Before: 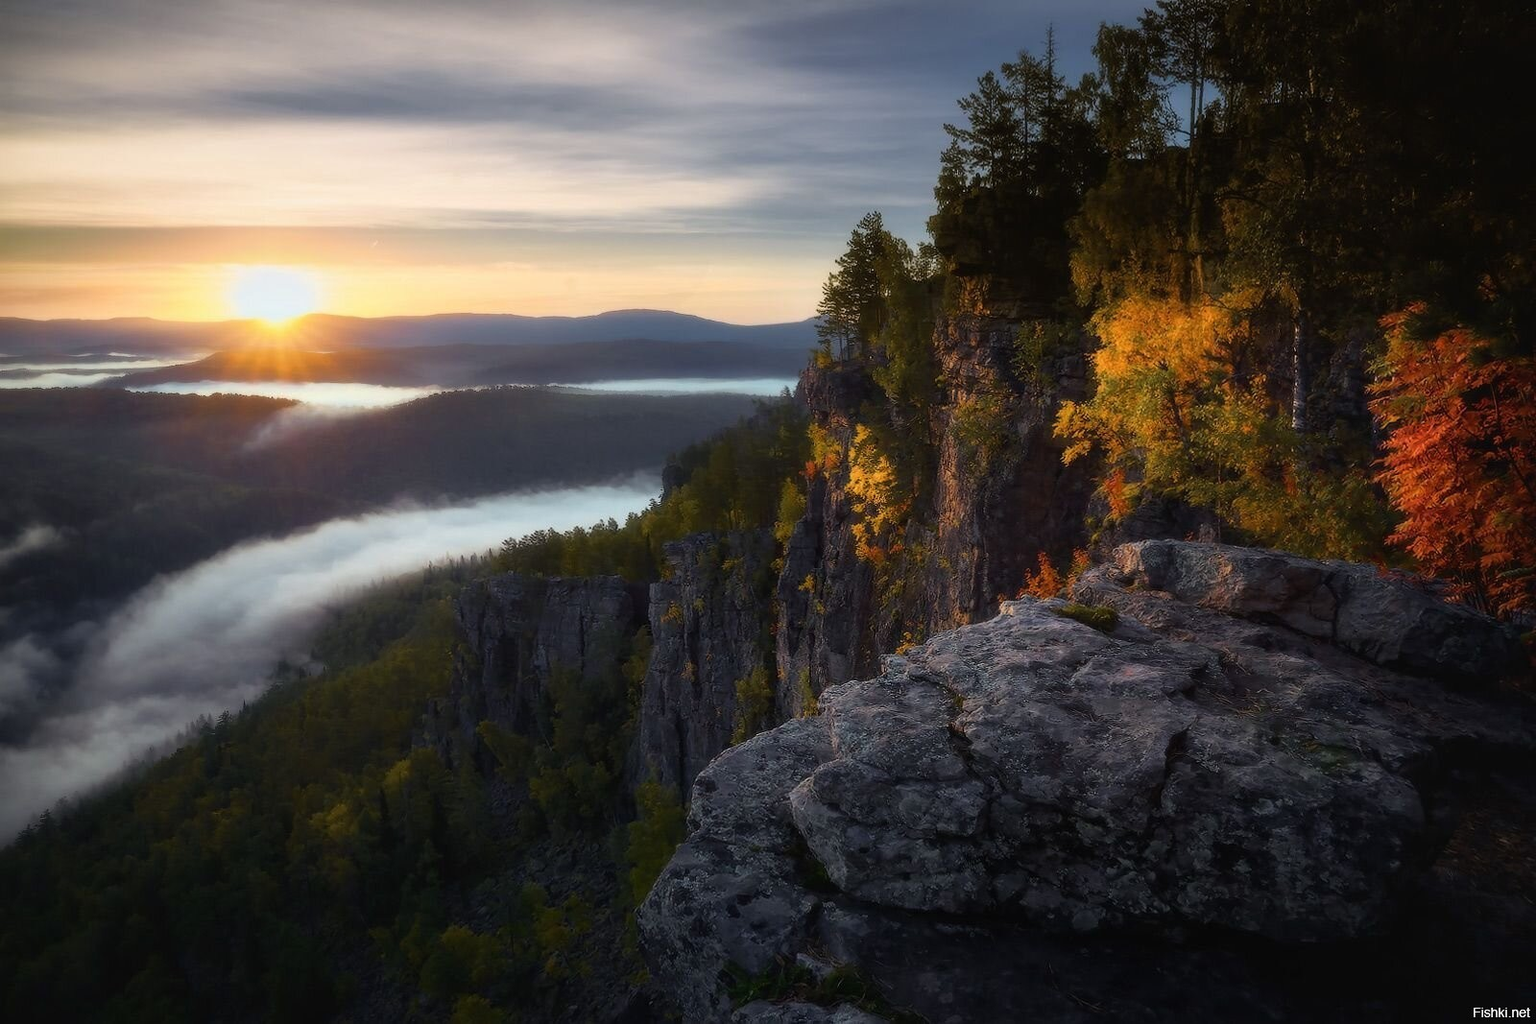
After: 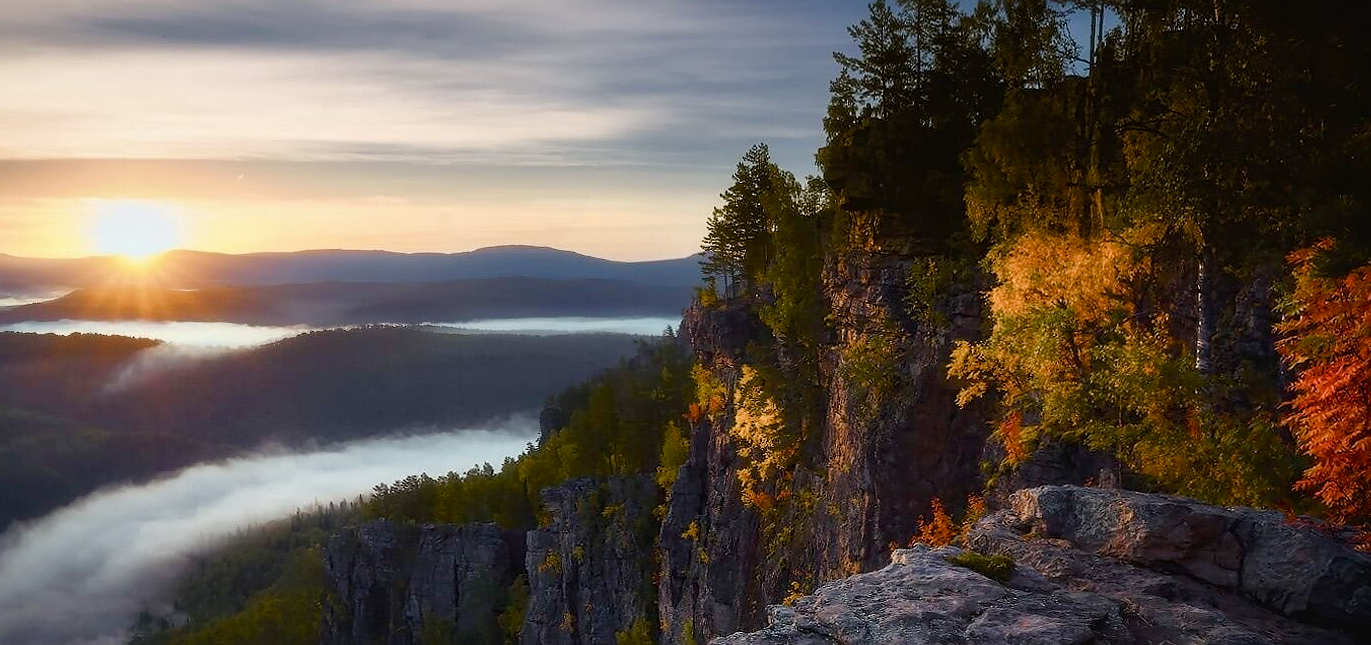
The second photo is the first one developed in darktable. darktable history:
color balance rgb: perceptual saturation grading › global saturation 20%, perceptual saturation grading › highlights -48.931%, perceptual saturation grading › shadows 25.805%, global vibrance 20%
crop and rotate: left 9.398%, top 7.217%, right 4.87%, bottom 32.302%
sharpen: on, module defaults
